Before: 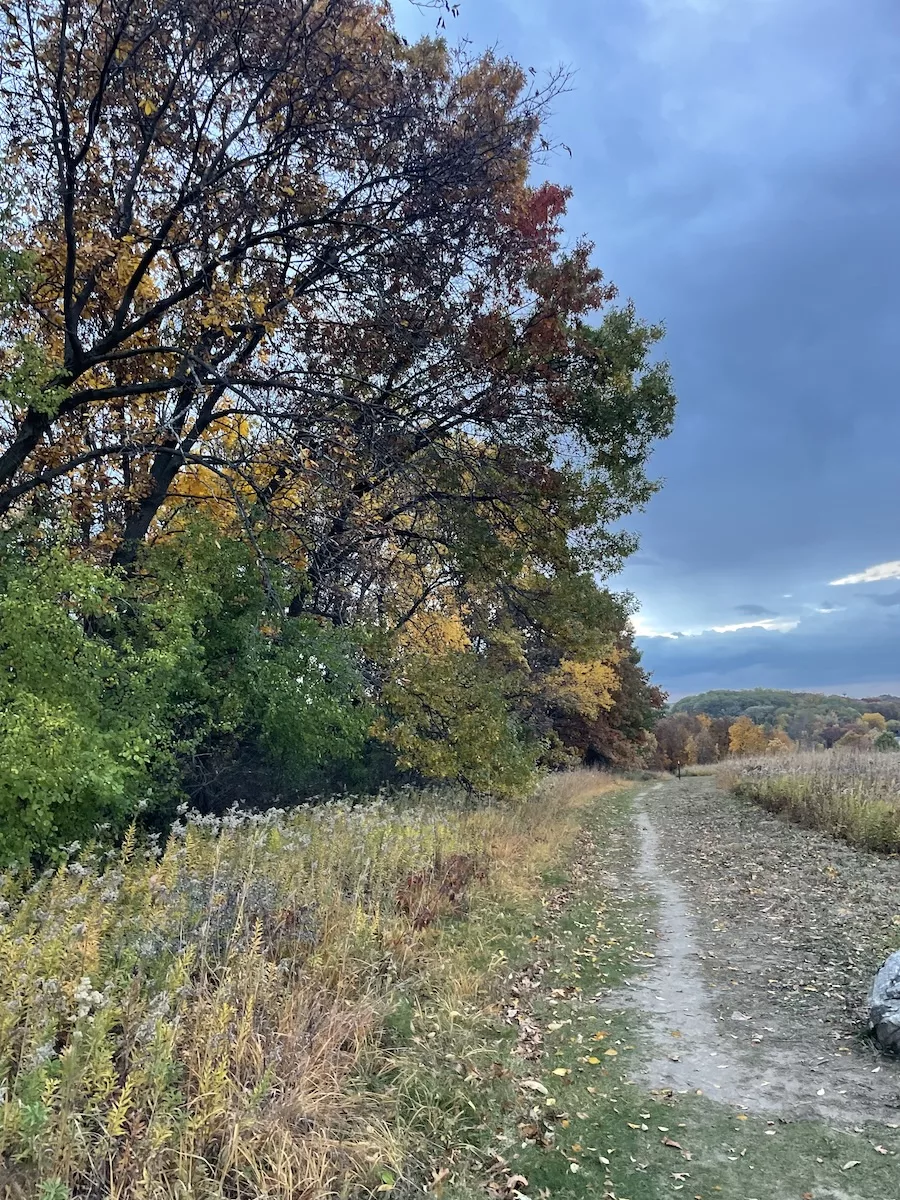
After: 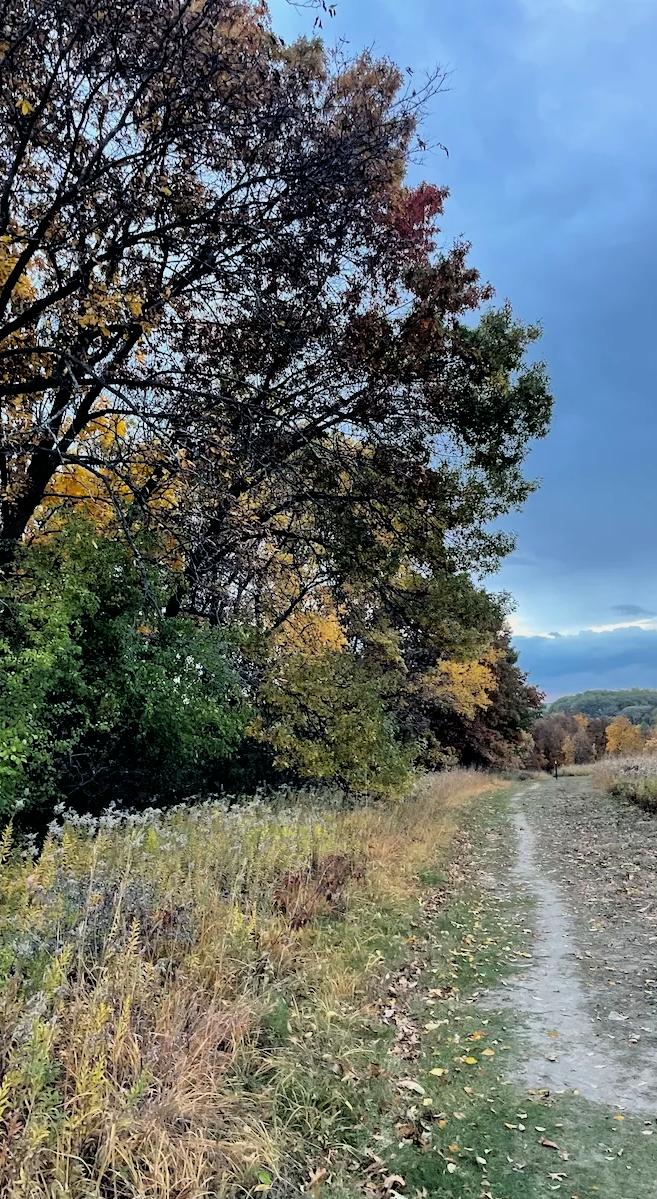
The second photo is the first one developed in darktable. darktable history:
crop: left 13.704%, right 13.229%
filmic rgb: black relative exposure -3.96 EV, white relative exposure 3.13 EV, hardness 2.87, color science v6 (2022)
